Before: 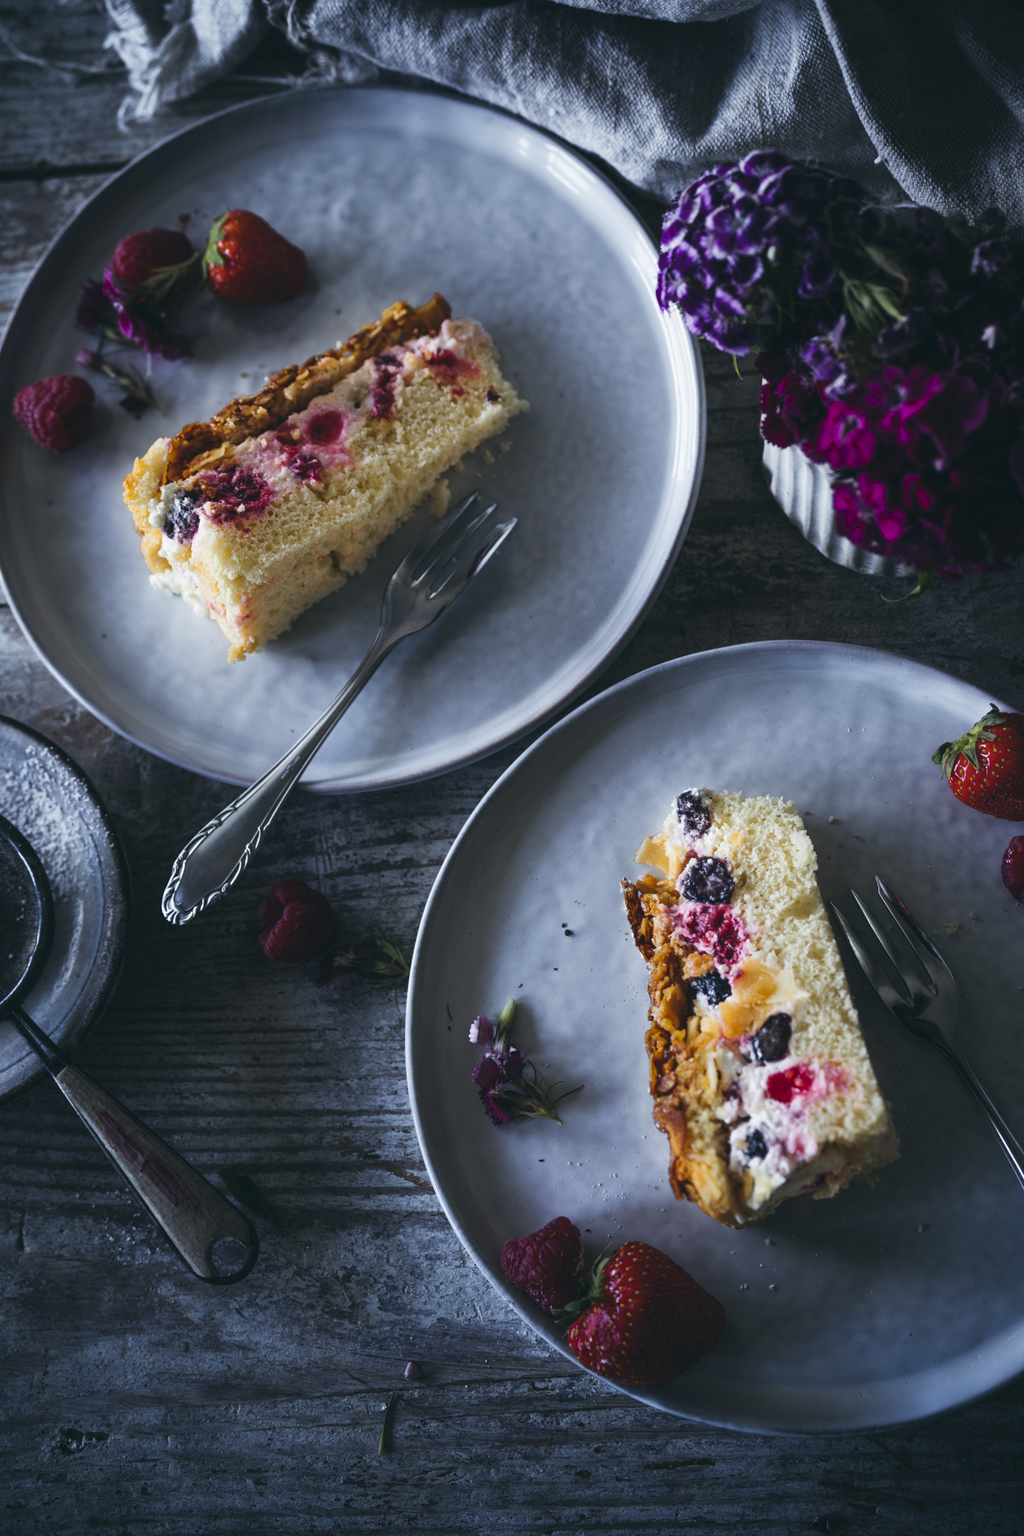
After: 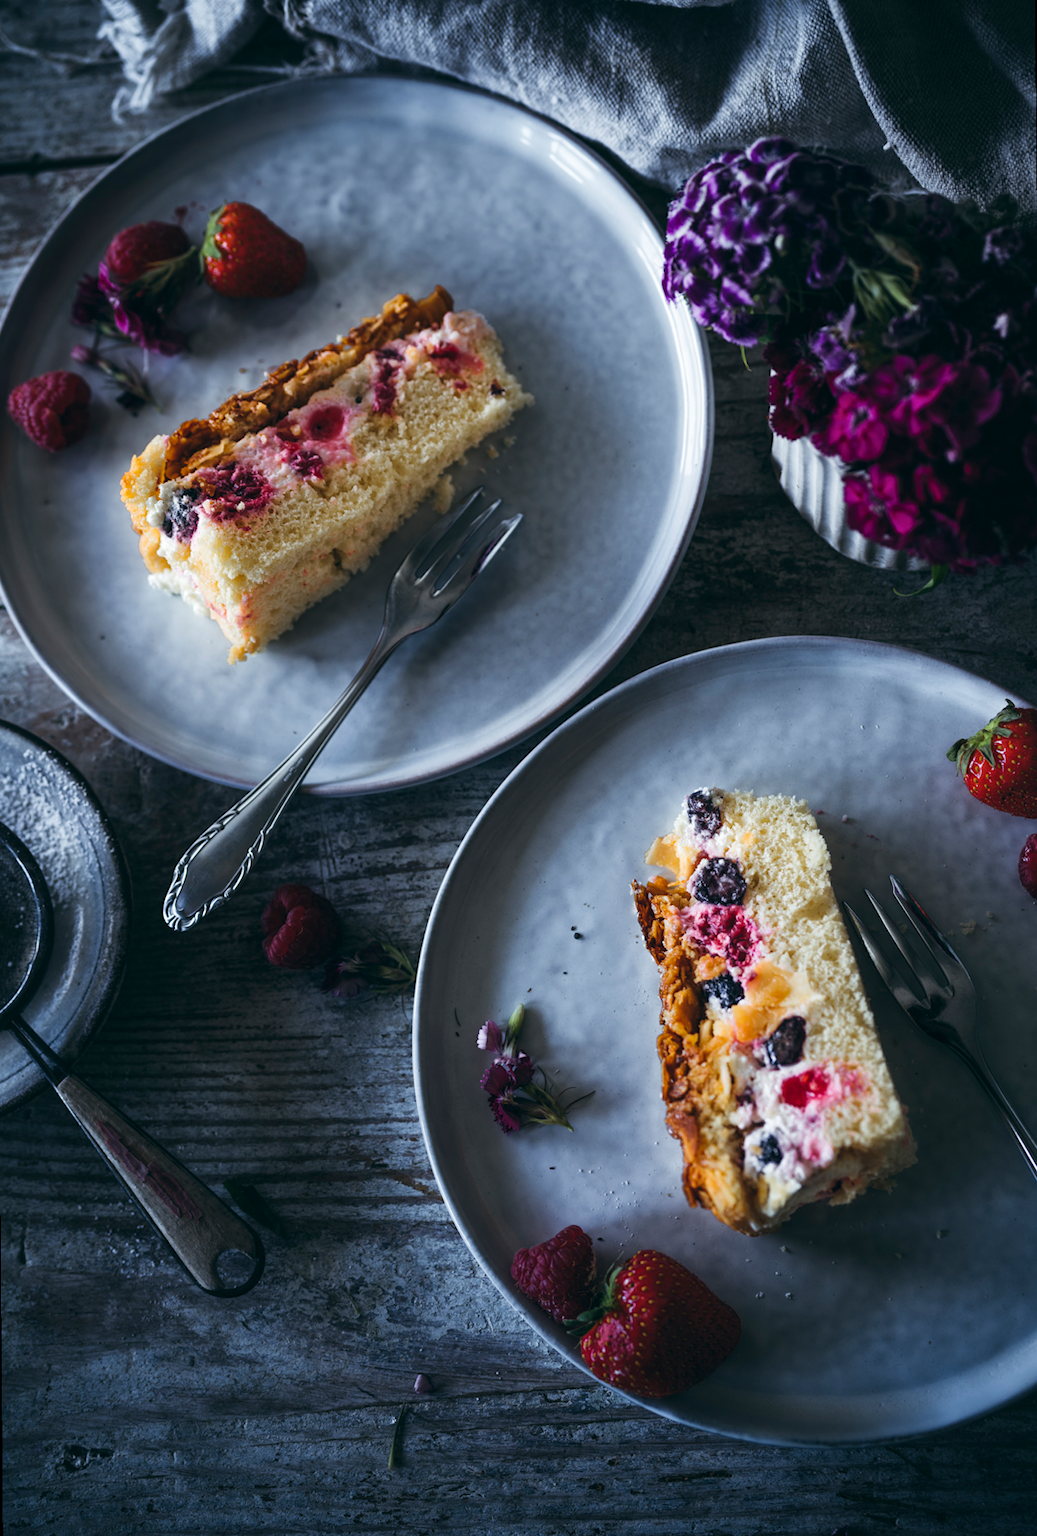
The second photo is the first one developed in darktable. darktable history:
local contrast: highlights 100%, shadows 100%, detail 120%, midtone range 0.2
rotate and perspective: rotation -0.45°, automatic cropping original format, crop left 0.008, crop right 0.992, crop top 0.012, crop bottom 0.988
